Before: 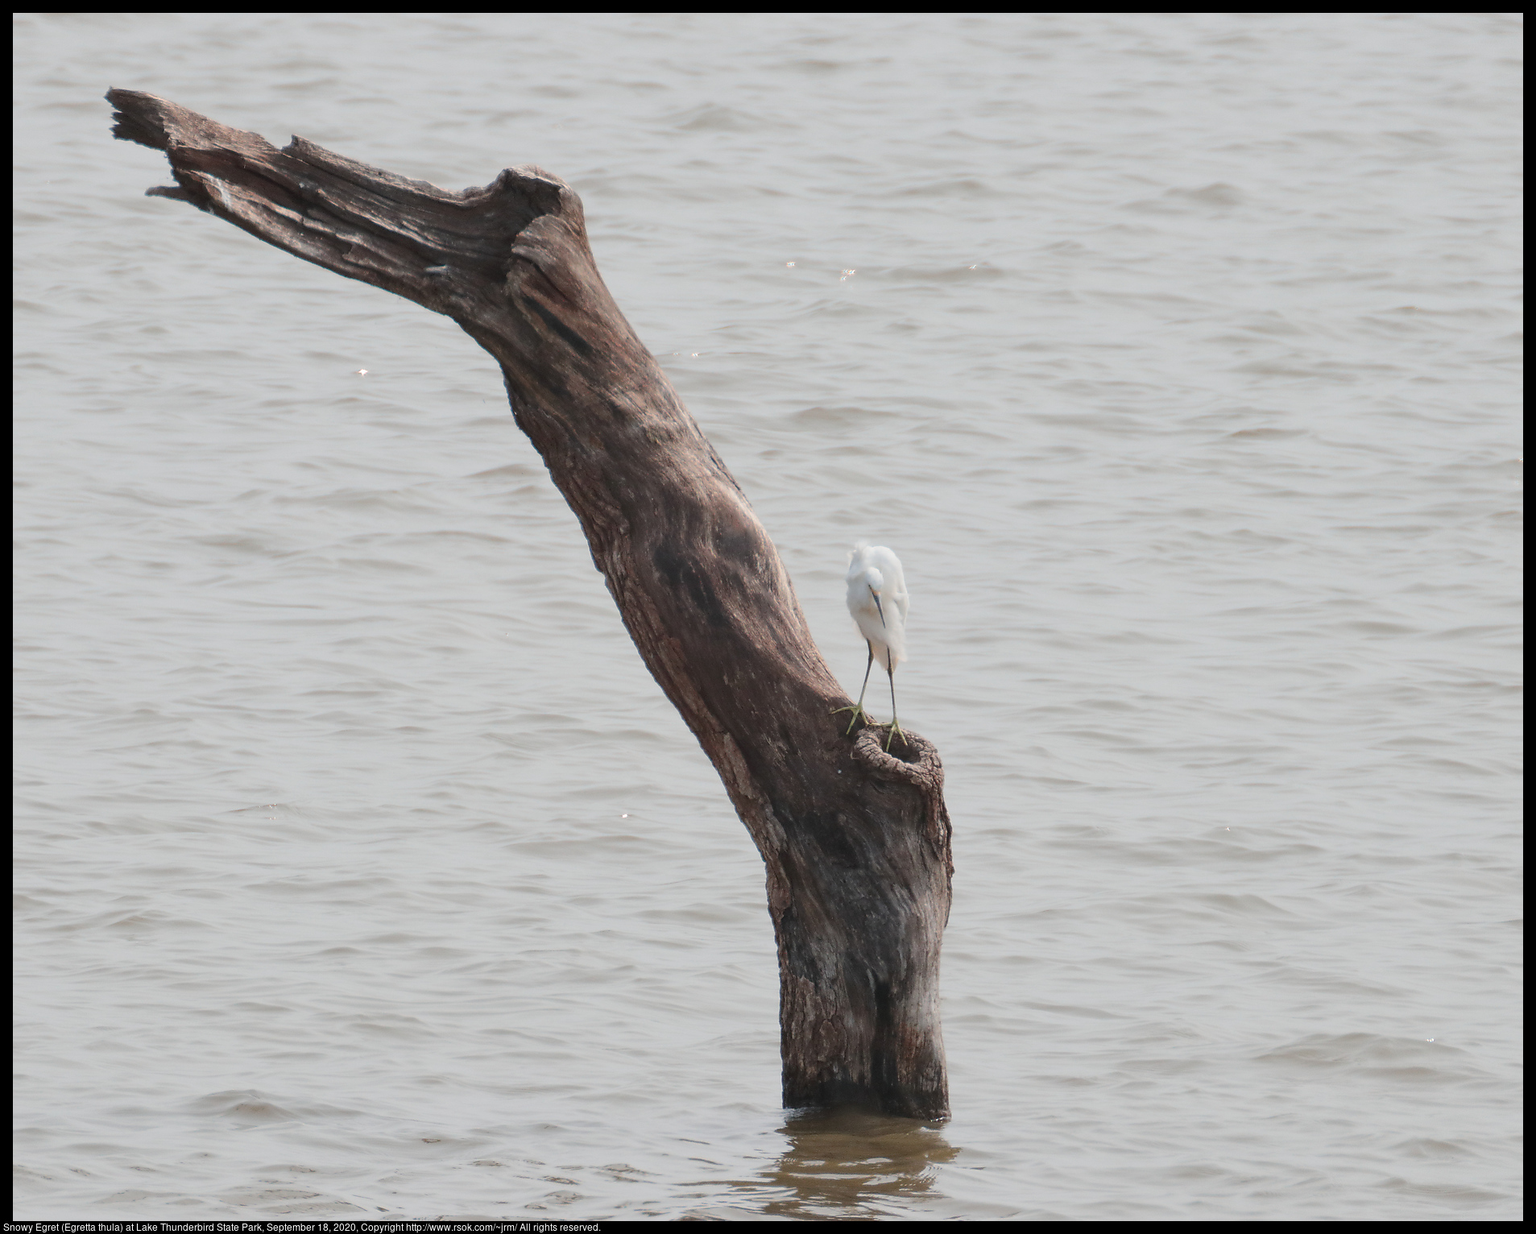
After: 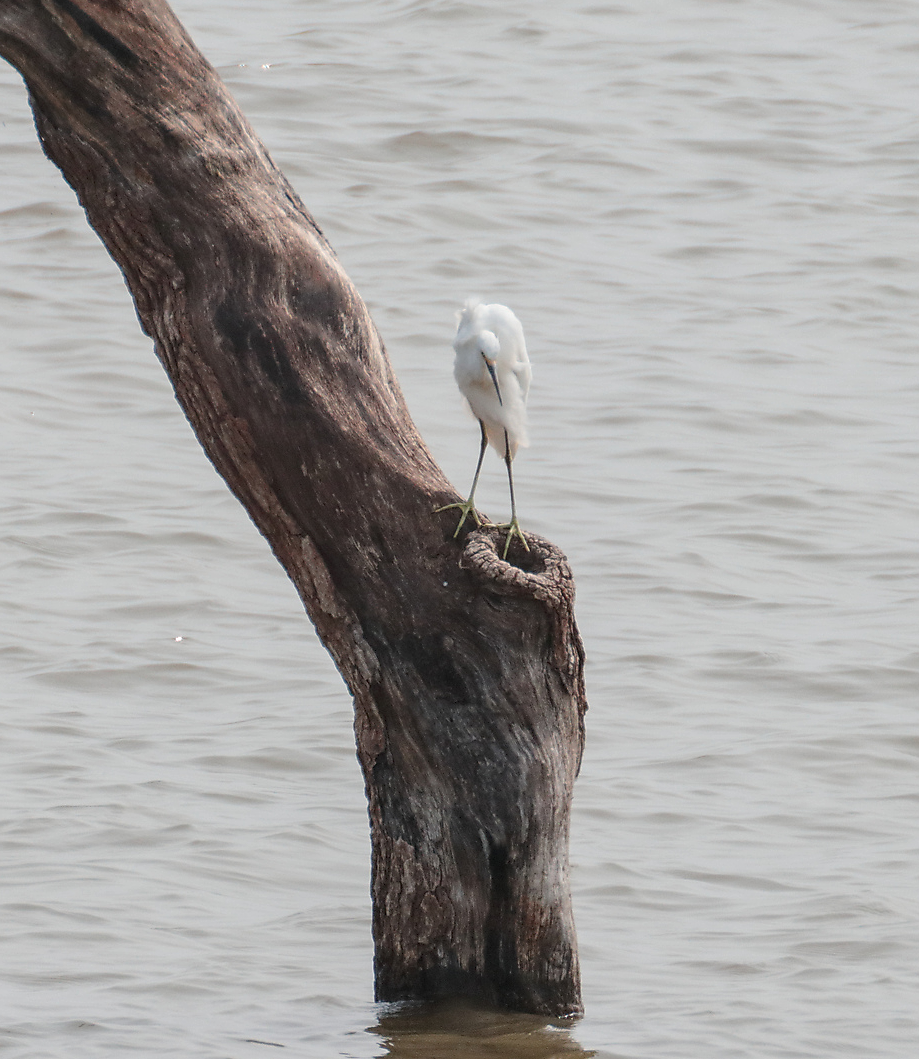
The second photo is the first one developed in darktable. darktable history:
sharpen: amount 0.209
crop: left 31.343%, top 24.422%, right 20.449%, bottom 6.419%
local contrast: detail 130%
